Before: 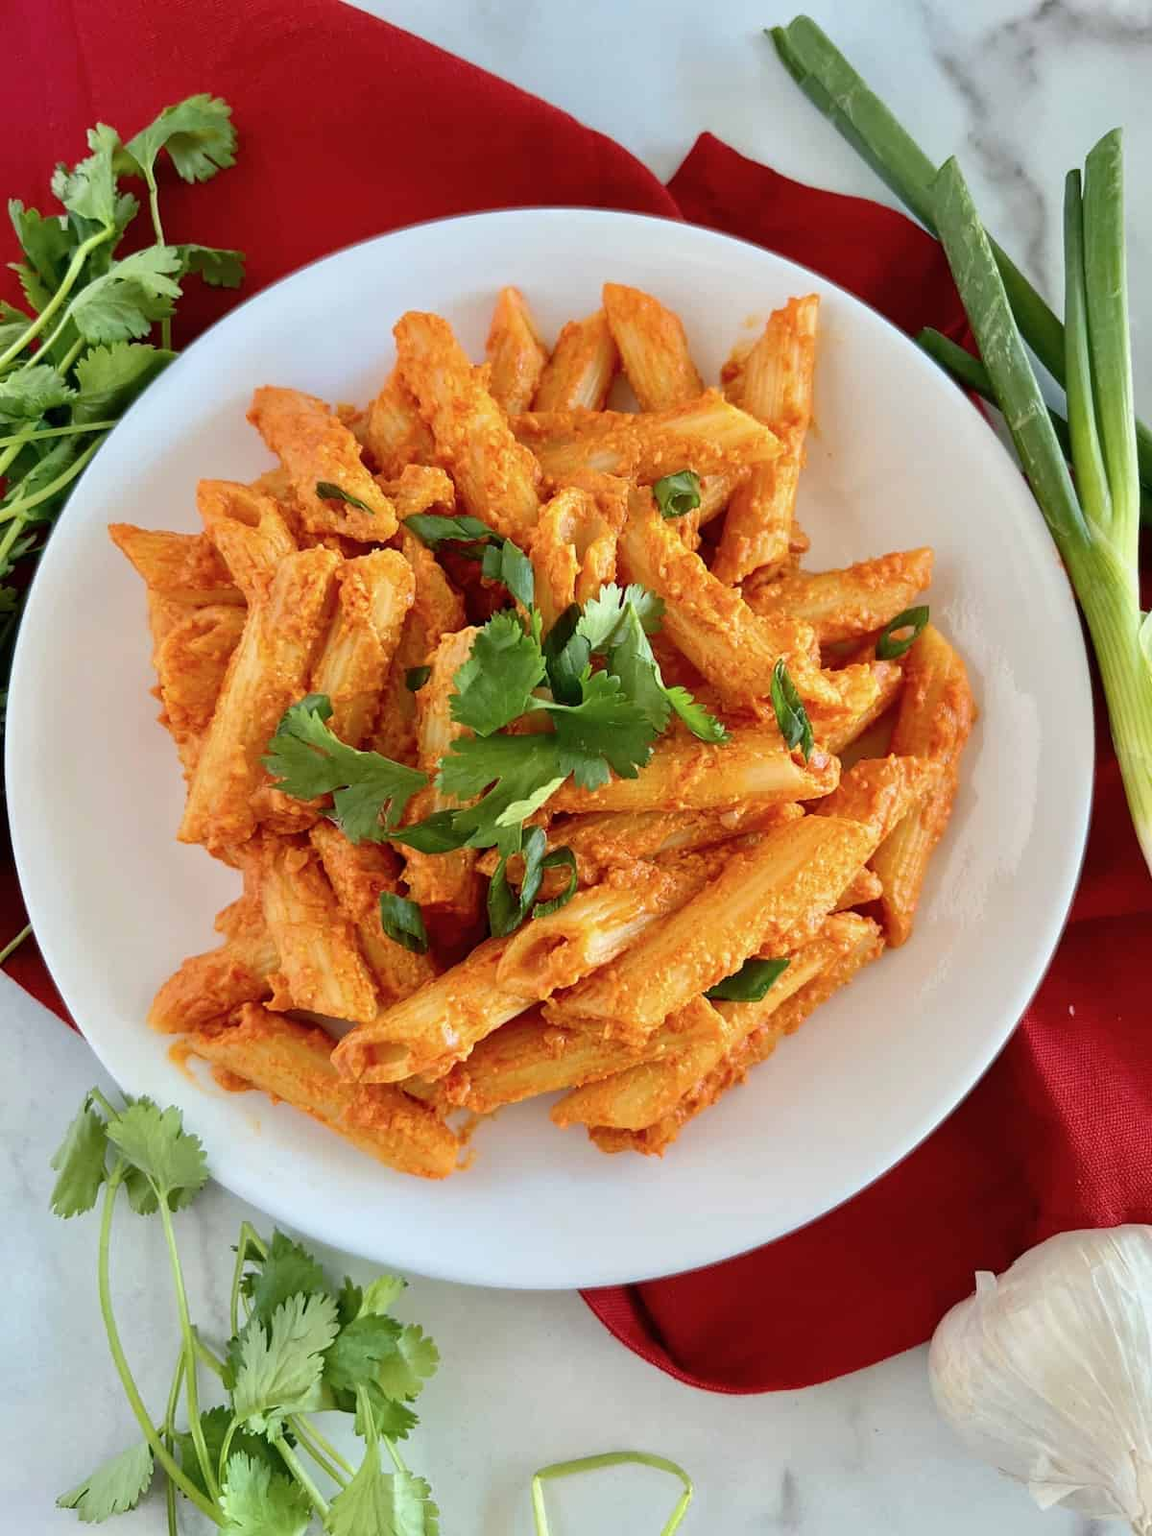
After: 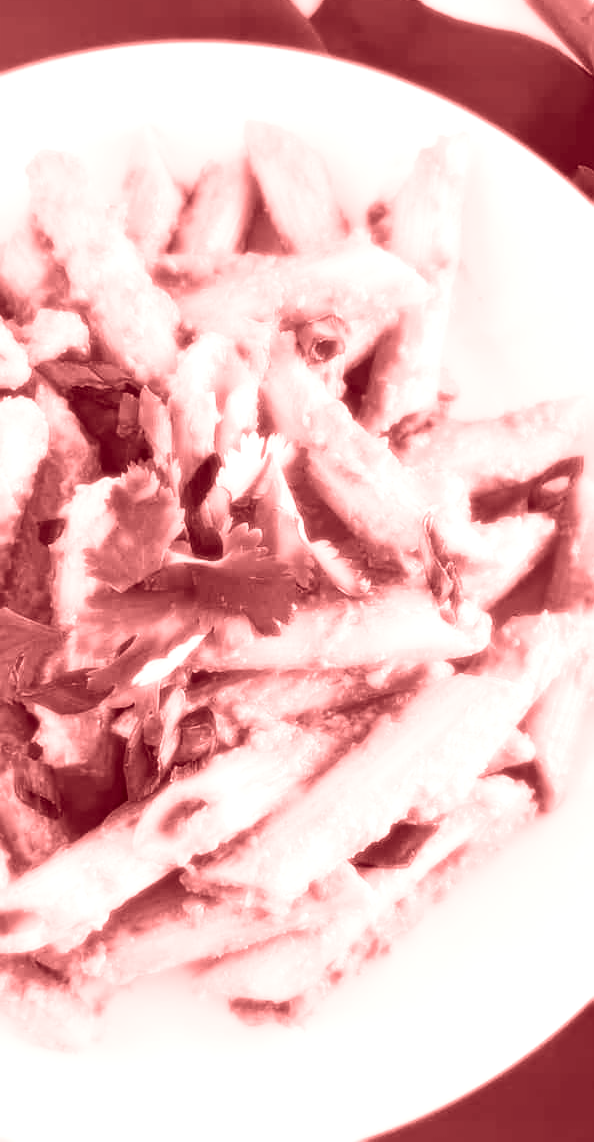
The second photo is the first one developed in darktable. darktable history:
color correction: highlights a* -7.33, highlights b* 1.26, shadows a* -3.55, saturation 1.4
contrast brightness saturation: contrast 0.14
colorize: saturation 60%, source mix 100%
bloom: size 0%, threshold 54.82%, strength 8.31%
crop: left 32.075%, top 10.976%, right 18.355%, bottom 17.596%
sharpen: amount 0.2
